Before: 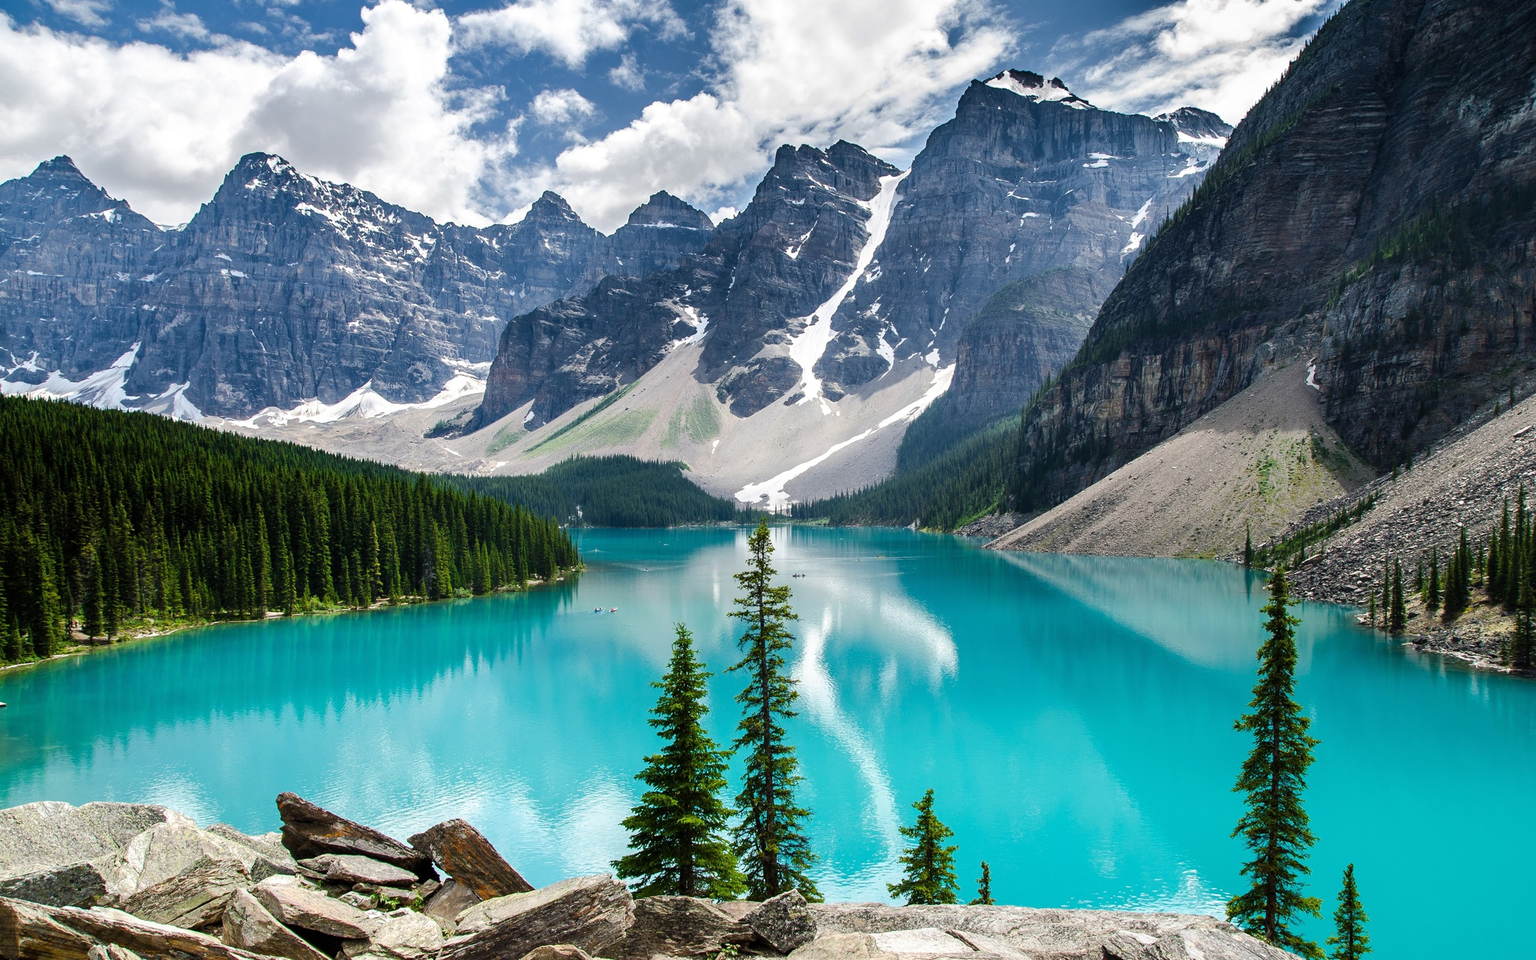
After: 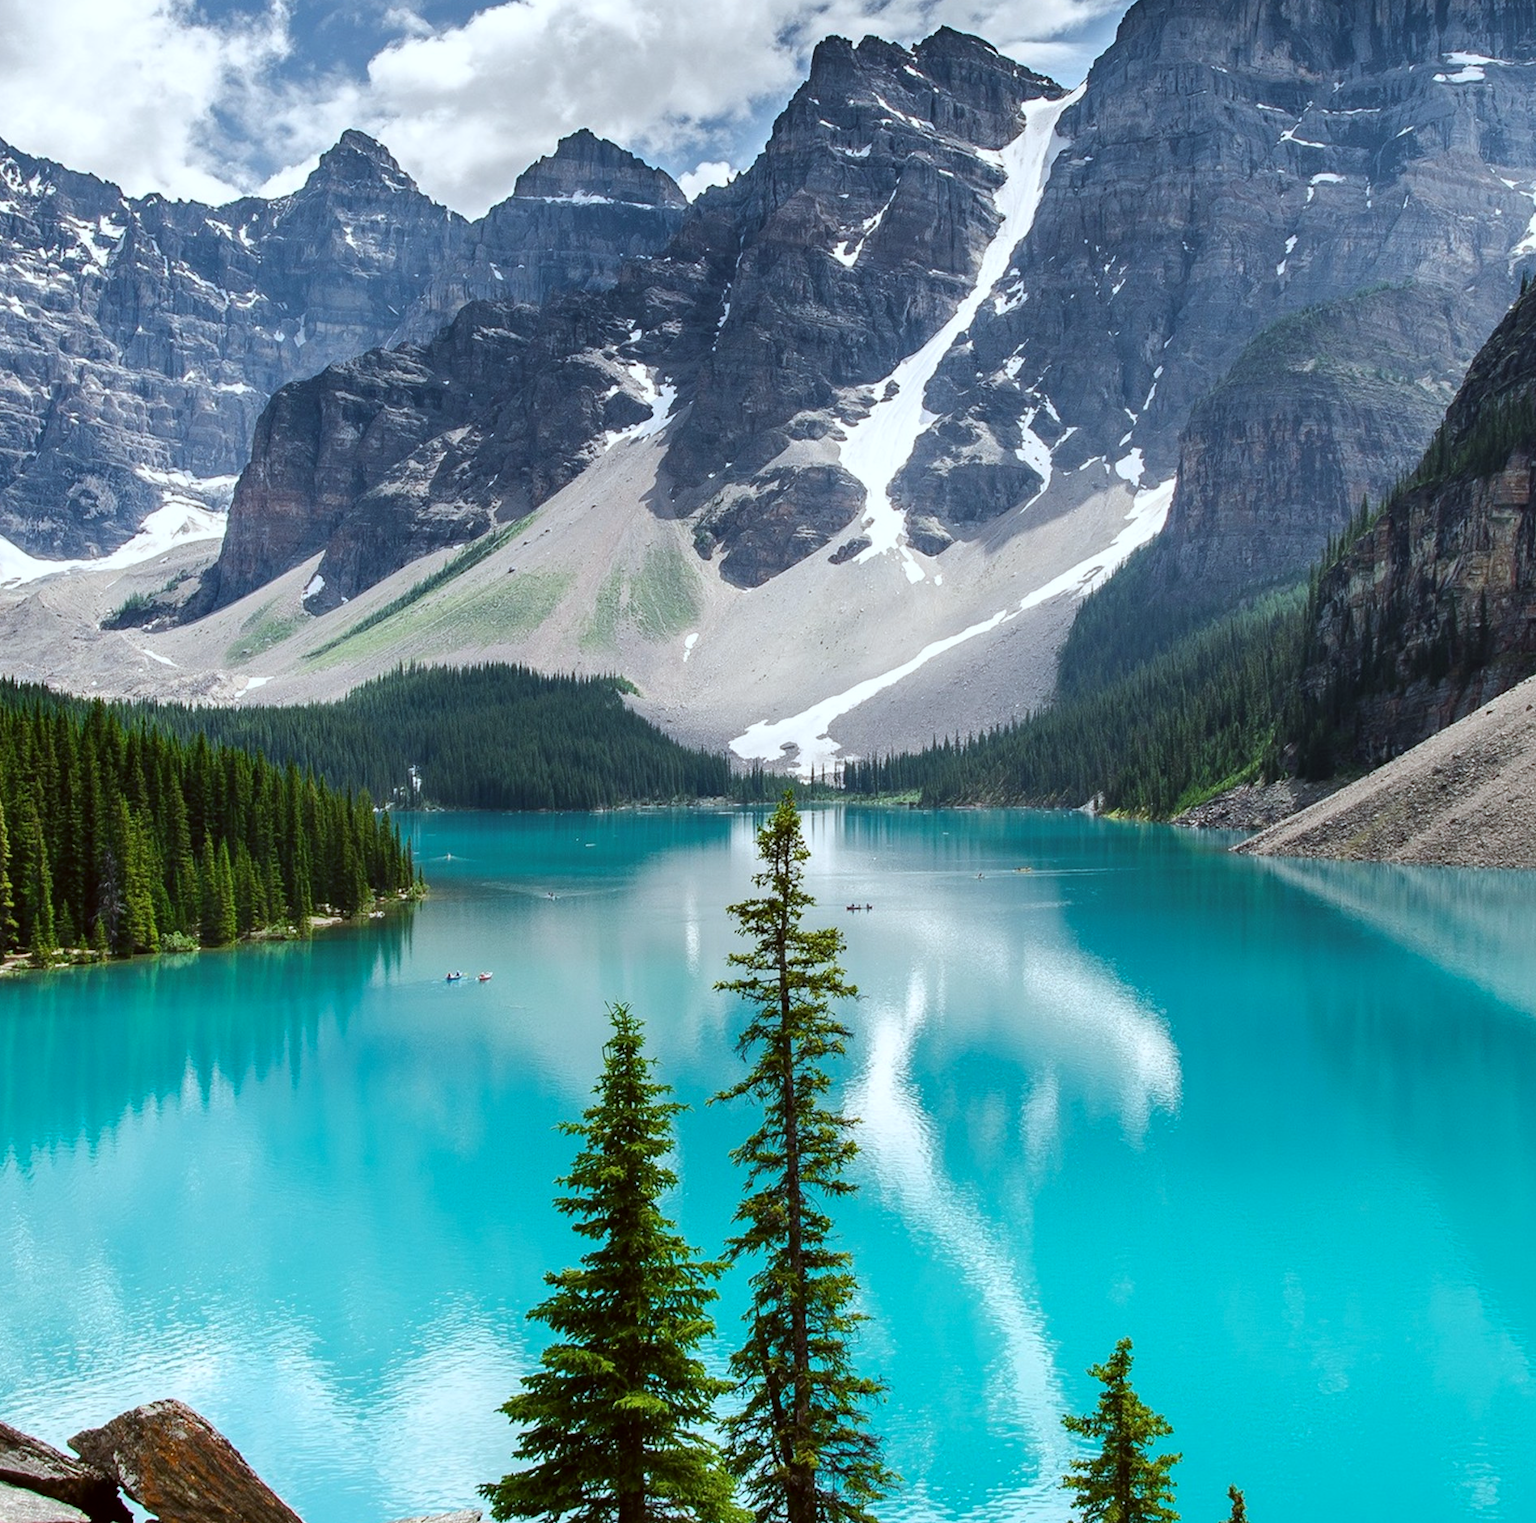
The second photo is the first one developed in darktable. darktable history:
color correction: highlights a* -3.28, highlights b* -6.24, shadows a* 3.1, shadows b* 5.19
crop and rotate: angle 0.02°, left 24.353%, top 13.219%, right 26.156%, bottom 8.224%
